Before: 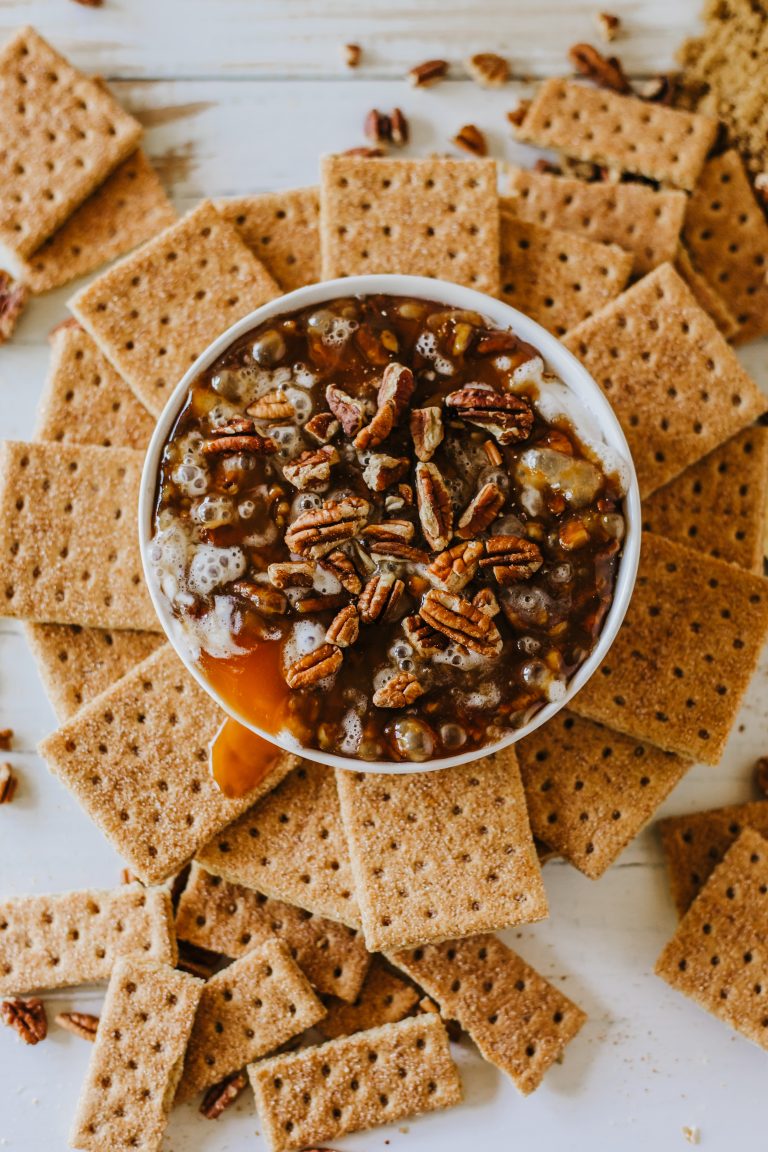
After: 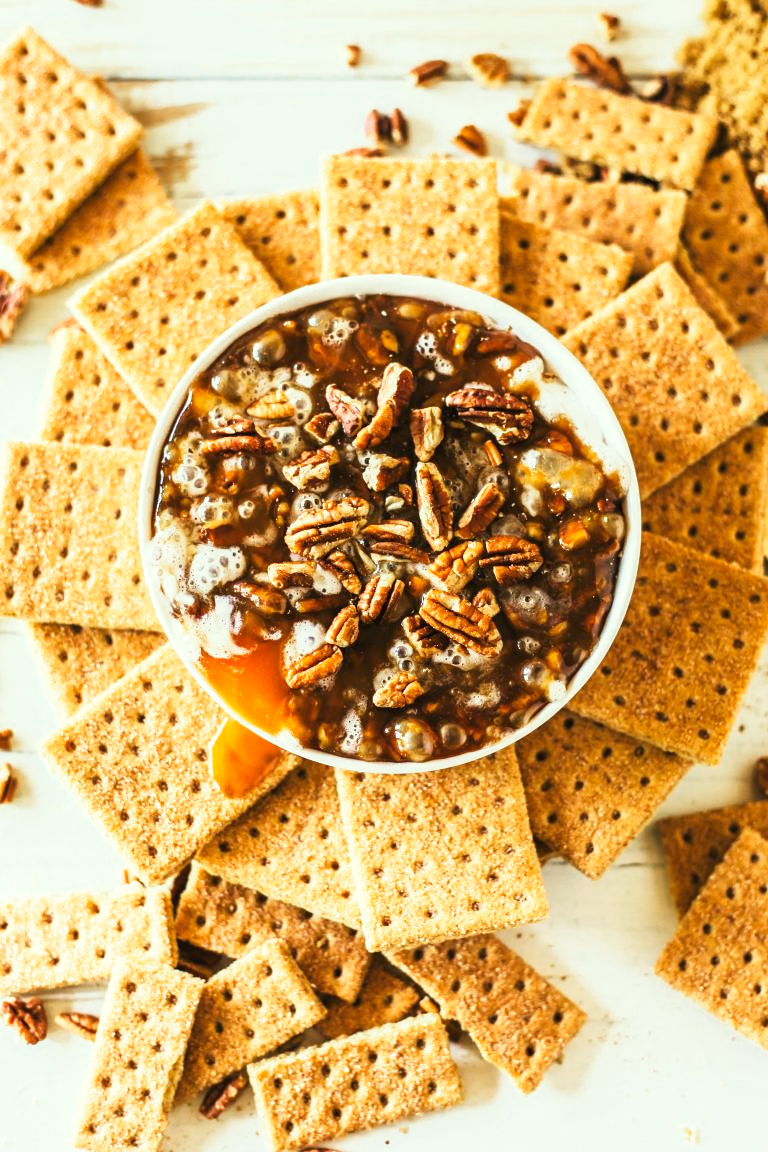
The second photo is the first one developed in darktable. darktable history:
color correction: highlights a* -4.33, highlights b* 6.34
exposure: black level correction 0, exposure 0.696 EV, compensate highlight preservation false
color zones: curves: ch0 [(0.25, 0.5) (0.636, 0.25) (0.75, 0.5)]
base curve: curves: ch0 [(0, 0) (0.688, 0.865) (1, 1)], preserve colors none
